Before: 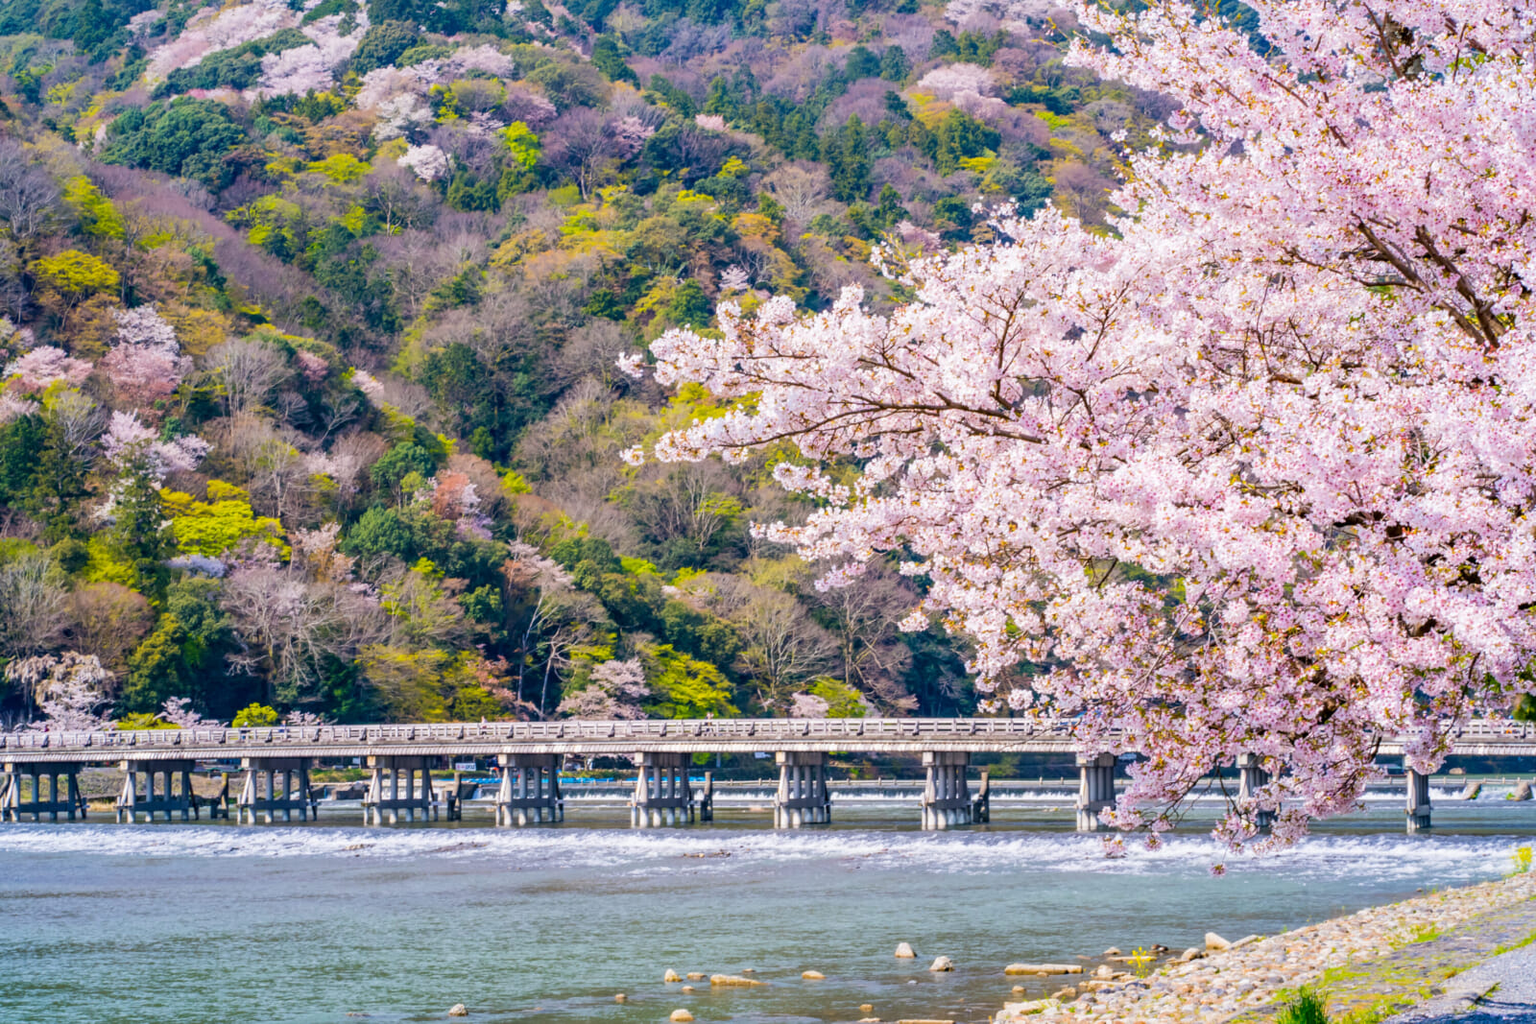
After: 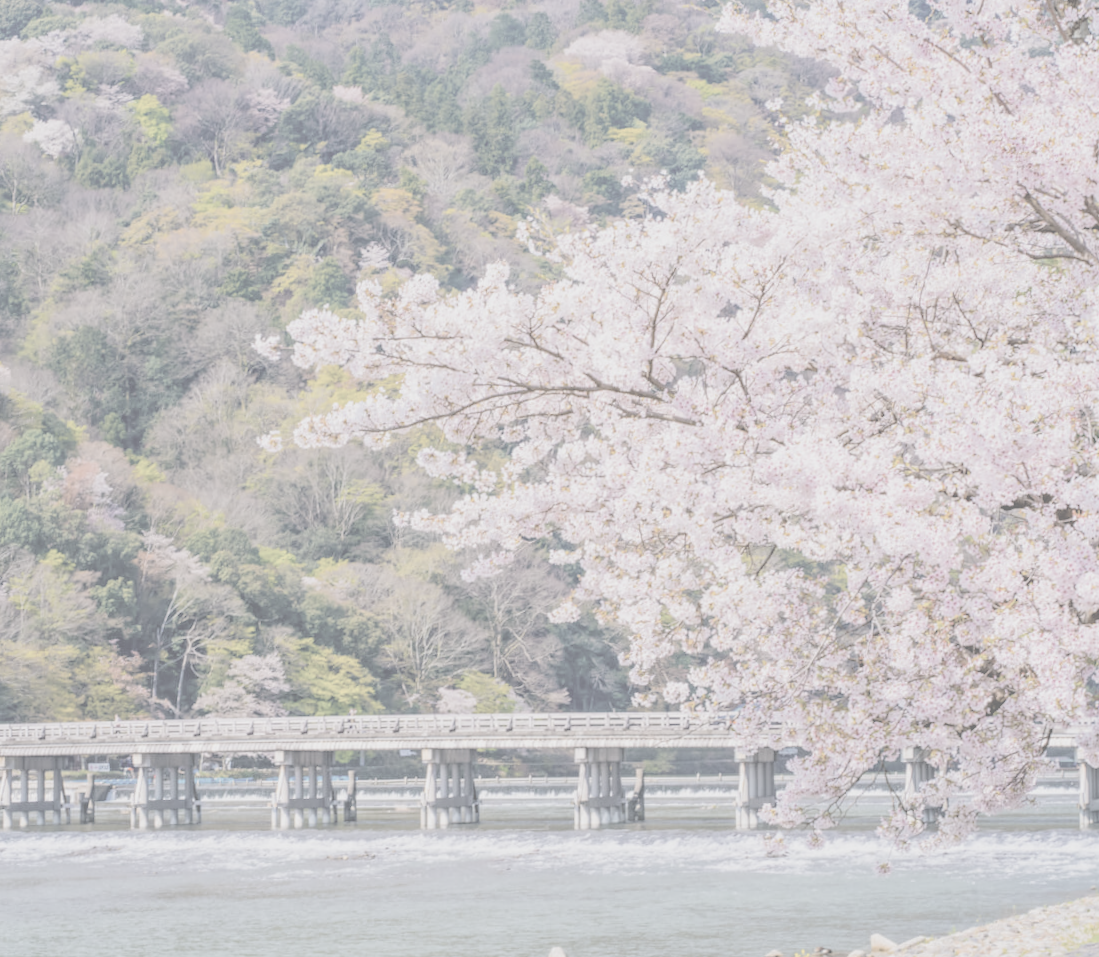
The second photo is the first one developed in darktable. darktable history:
contrast brightness saturation: contrast -0.32, brightness 0.75, saturation -0.78
crop and rotate: left 24.034%, top 2.838%, right 6.406%, bottom 6.299%
rotate and perspective: rotation -0.45°, automatic cropping original format, crop left 0.008, crop right 0.992, crop top 0.012, crop bottom 0.988
